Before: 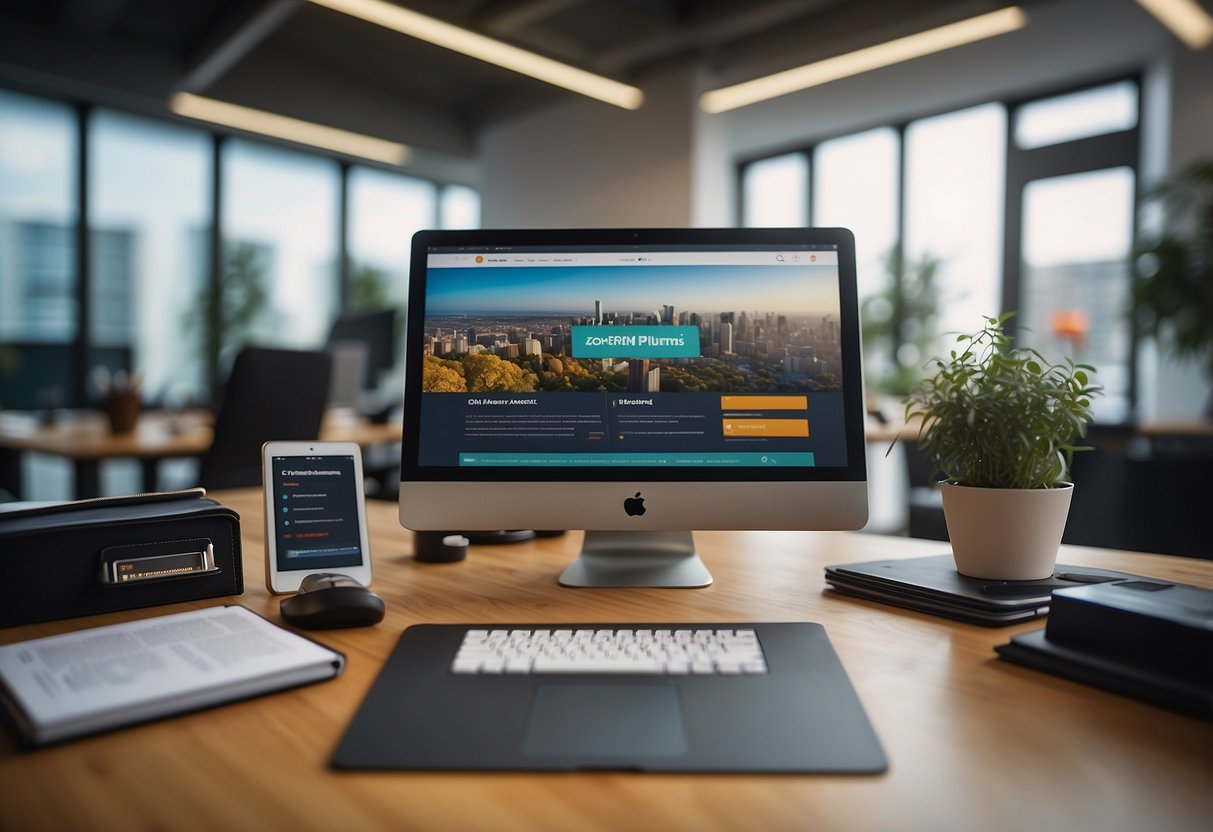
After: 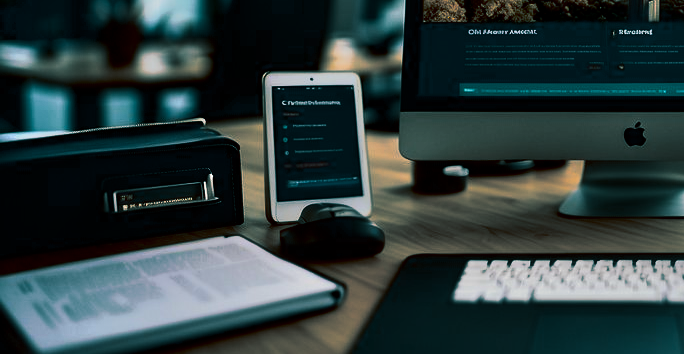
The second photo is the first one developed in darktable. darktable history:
shadows and highlights: soften with gaussian
crop: top 44.483%, right 43.593%, bottom 12.892%
white balance: red 0.982, blue 1.018
split-toning: shadows › hue 186.43°, highlights › hue 49.29°, compress 30.29%
contrast brightness saturation: contrast 0.09, brightness -0.59, saturation 0.17
